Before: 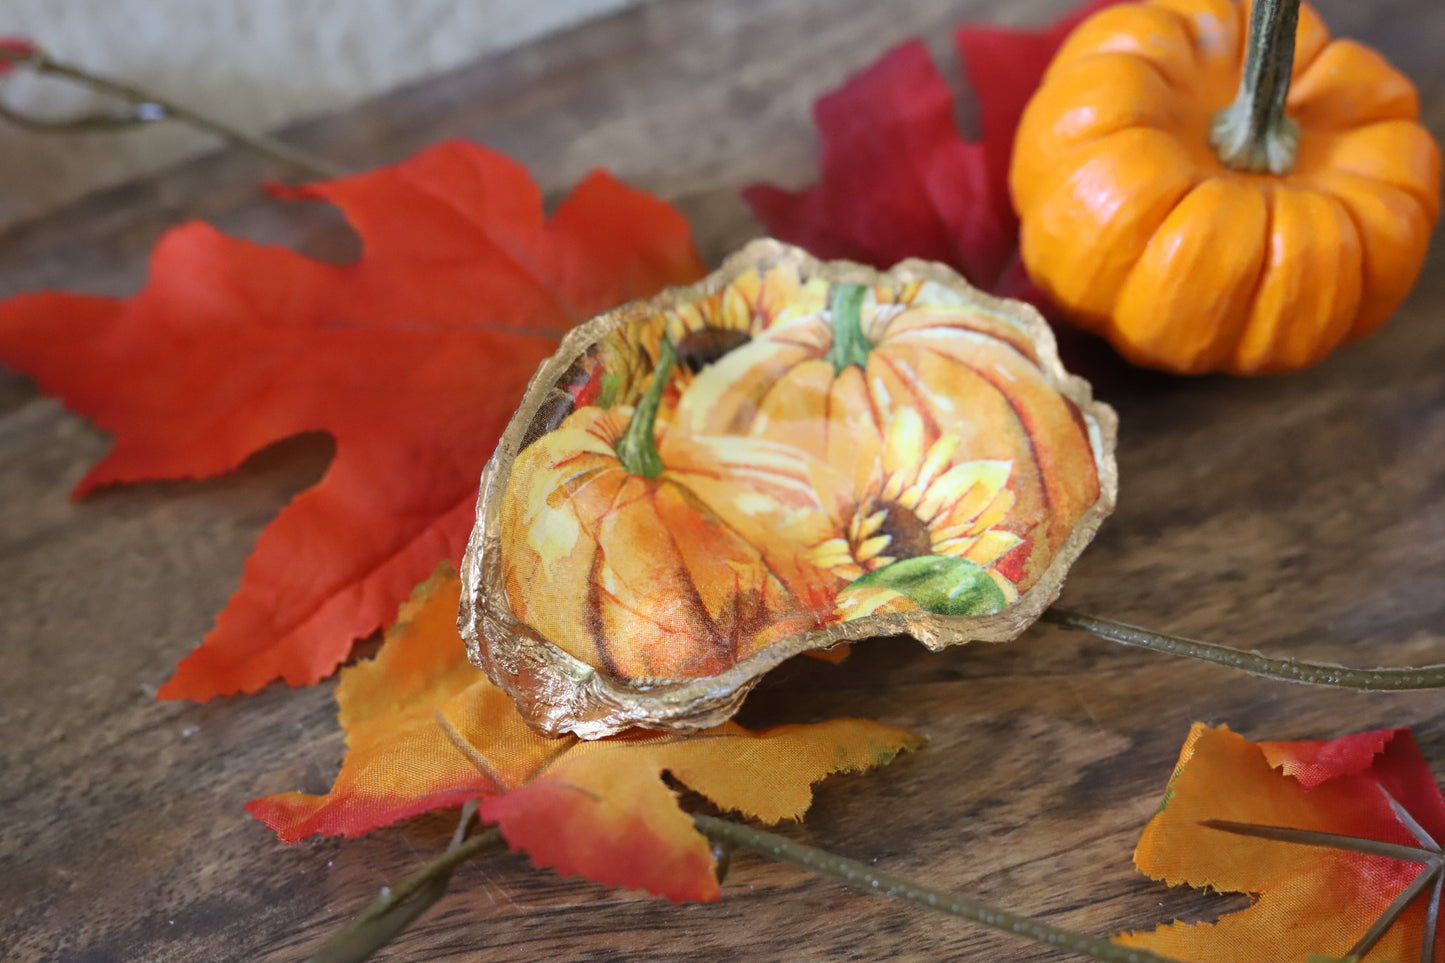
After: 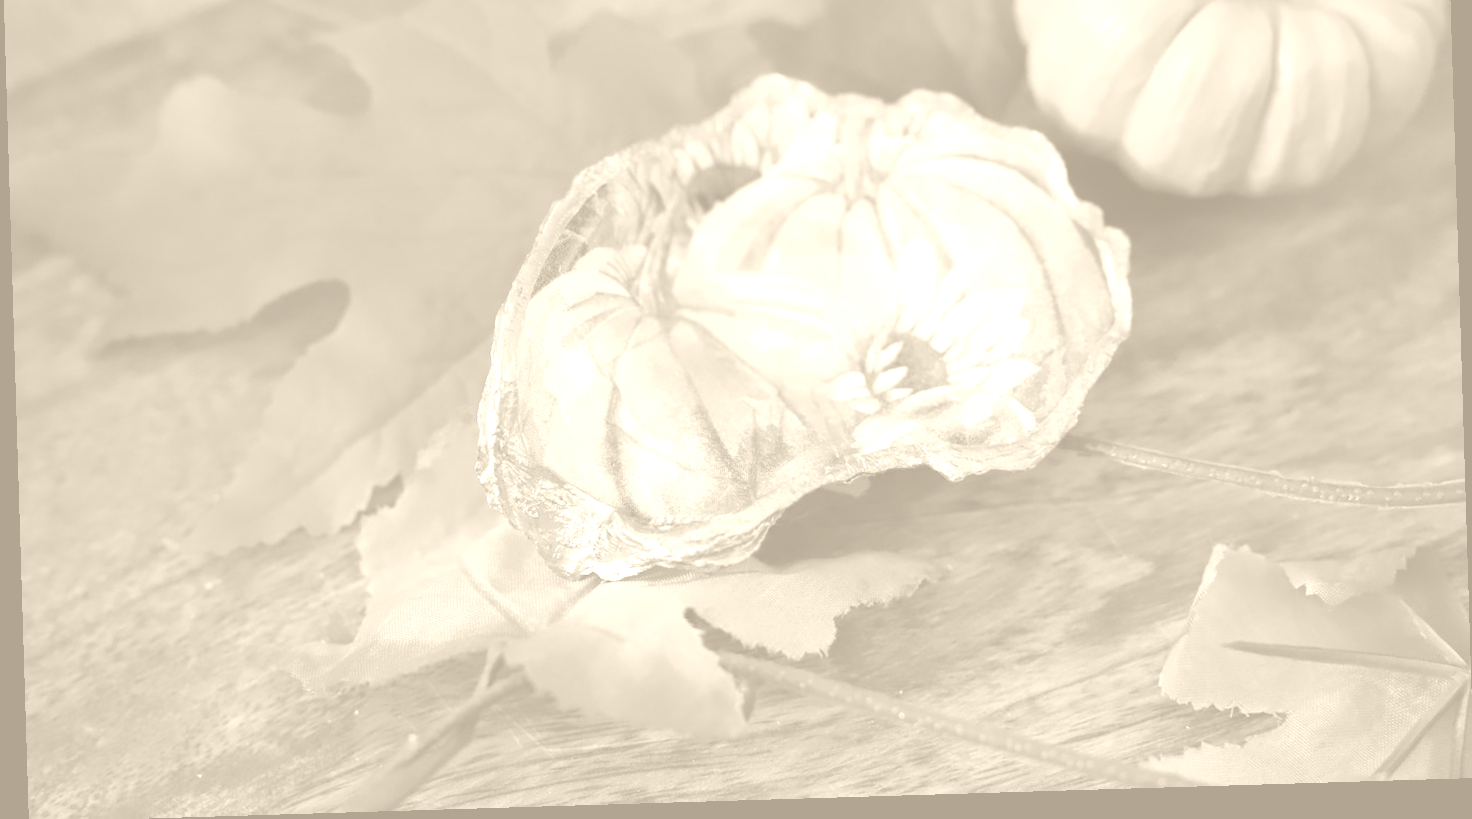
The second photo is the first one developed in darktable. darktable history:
colorize: hue 36°, saturation 71%, lightness 80.79%
rotate and perspective: rotation -1.75°, automatic cropping off
crop and rotate: top 18.507%
velvia: on, module defaults
graduated density: on, module defaults
